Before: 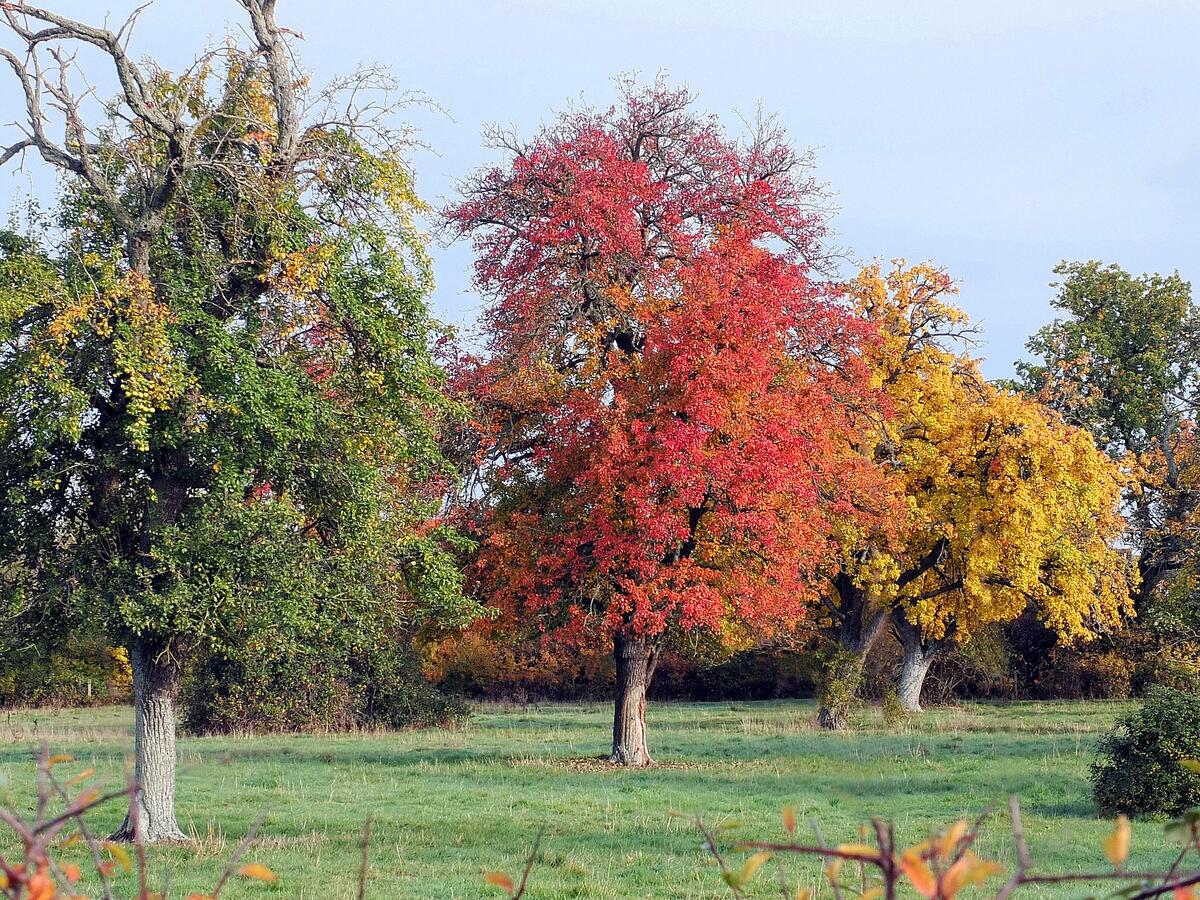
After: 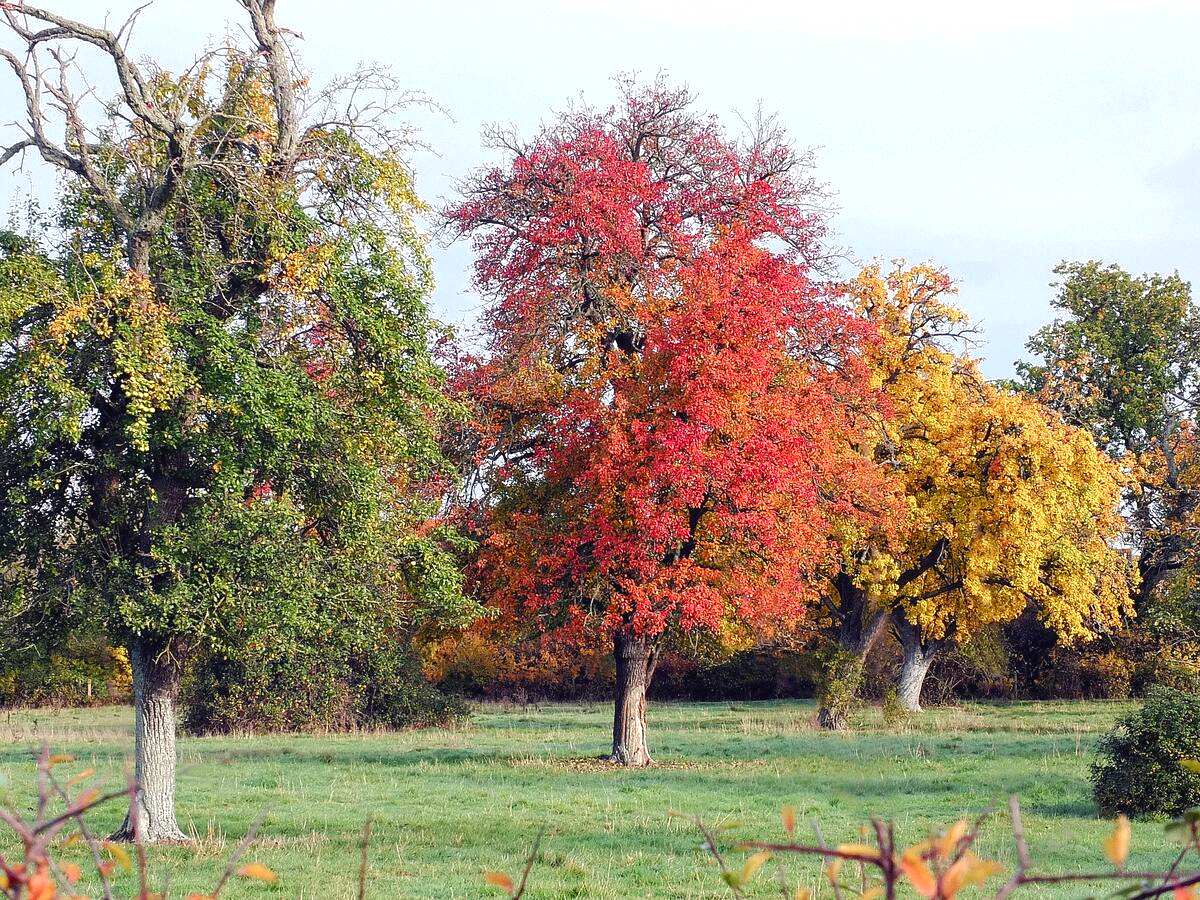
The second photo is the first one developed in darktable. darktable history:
white balance: emerald 1
base curve: curves: ch0 [(0, 0) (0.235, 0.266) (0.503, 0.496) (0.786, 0.72) (1, 1)]
color balance rgb: shadows lift › chroma 1%, shadows lift › hue 28.8°, power › hue 60°, highlights gain › chroma 1%, highlights gain › hue 60°, global offset › luminance 0.25%, perceptual saturation grading › highlights -20%, perceptual saturation grading › shadows 20%, perceptual brilliance grading › highlights 10%, perceptual brilliance grading › shadows -5%, global vibrance 19.67%
